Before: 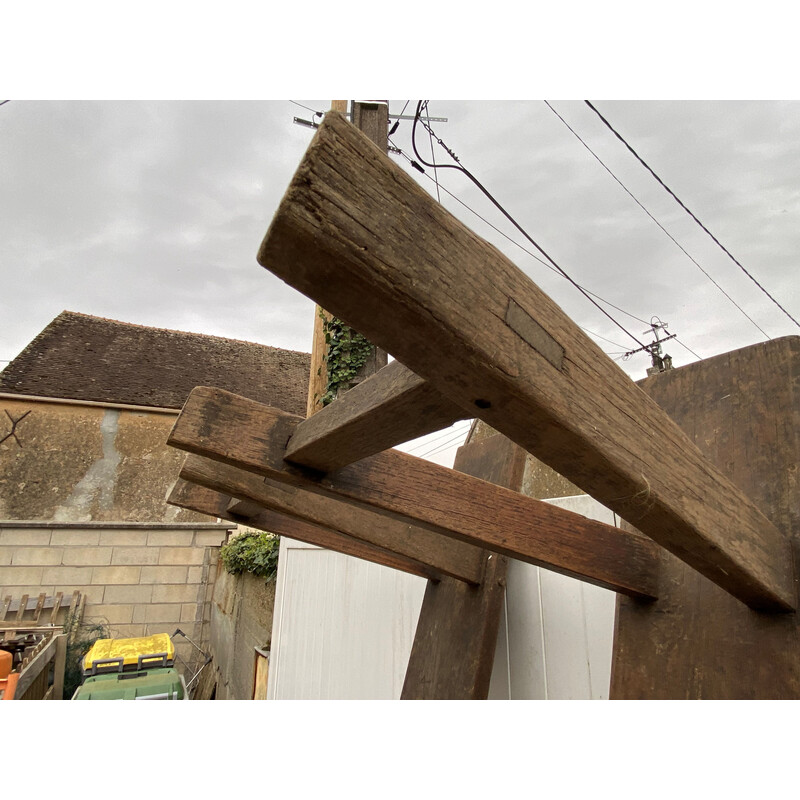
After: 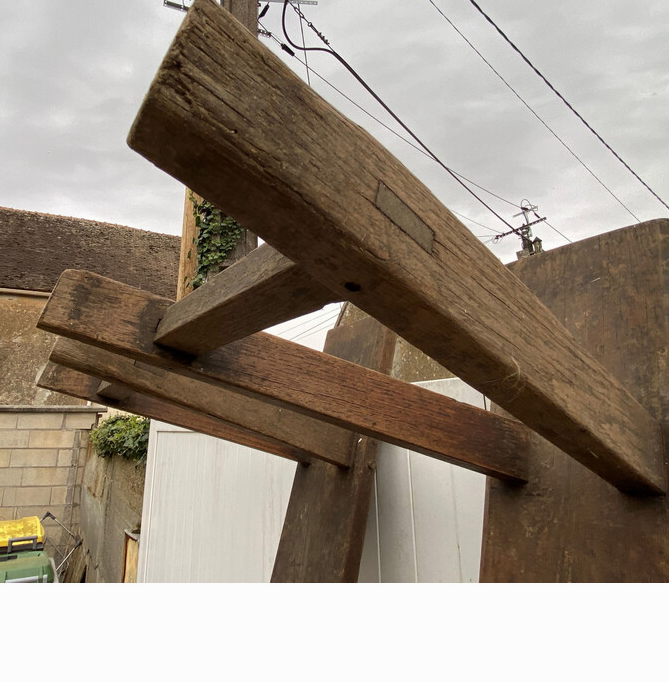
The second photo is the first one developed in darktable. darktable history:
exposure: exposure -0.042 EV, compensate exposure bias true, compensate highlight preservation false
crop: left 16.338%, top 14.682%
base curve: preserve colors none
